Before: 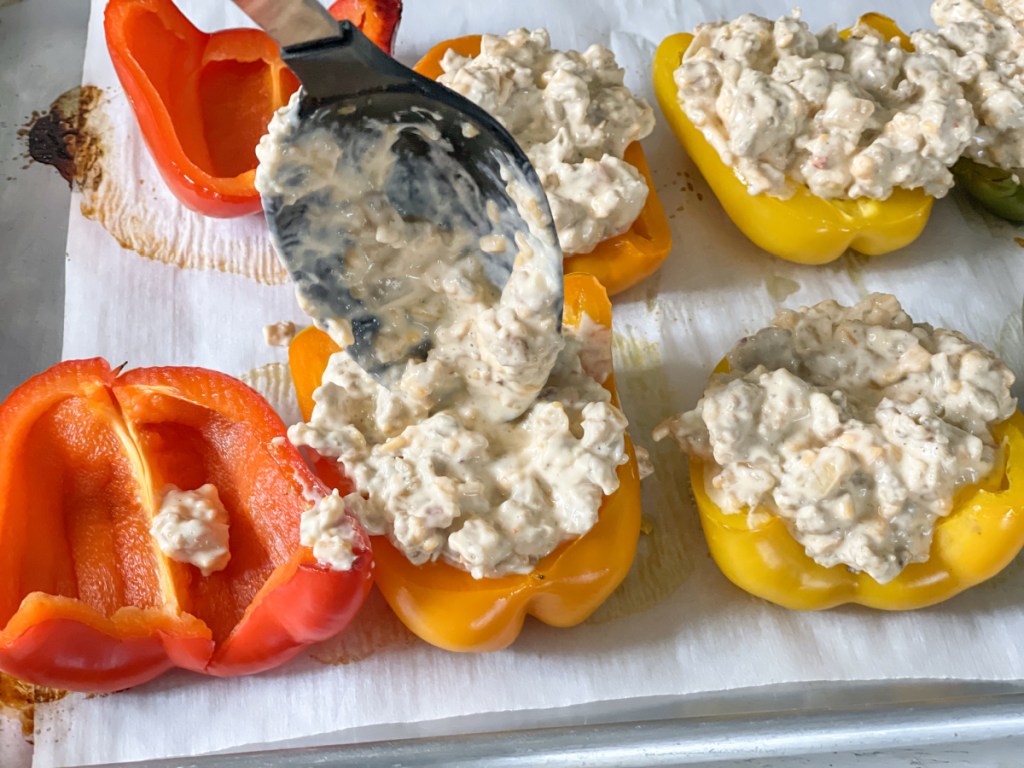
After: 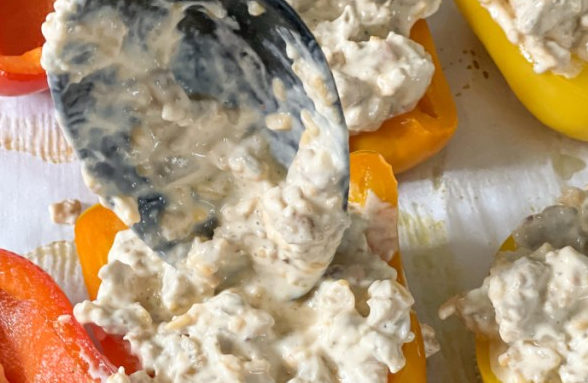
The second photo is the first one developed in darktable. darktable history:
crop: left 20.915%, top 15.936%, right 21.654%, bottom 34.154%
